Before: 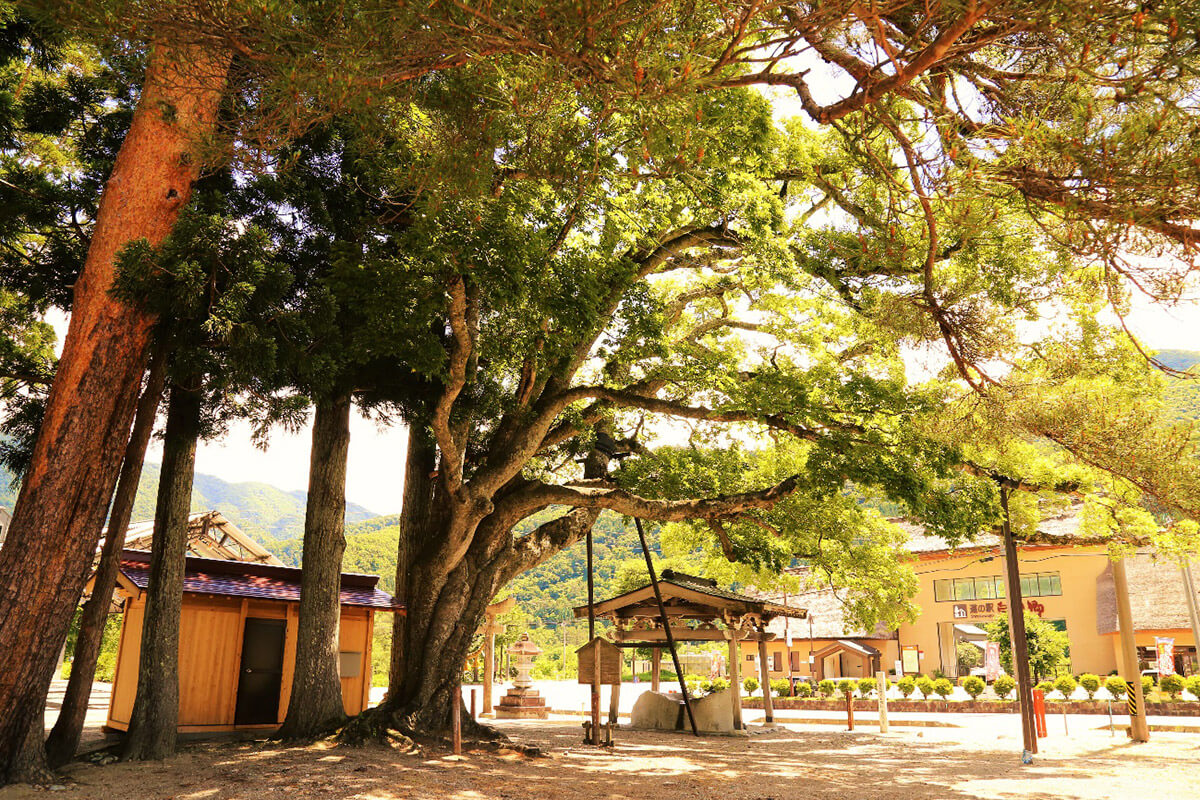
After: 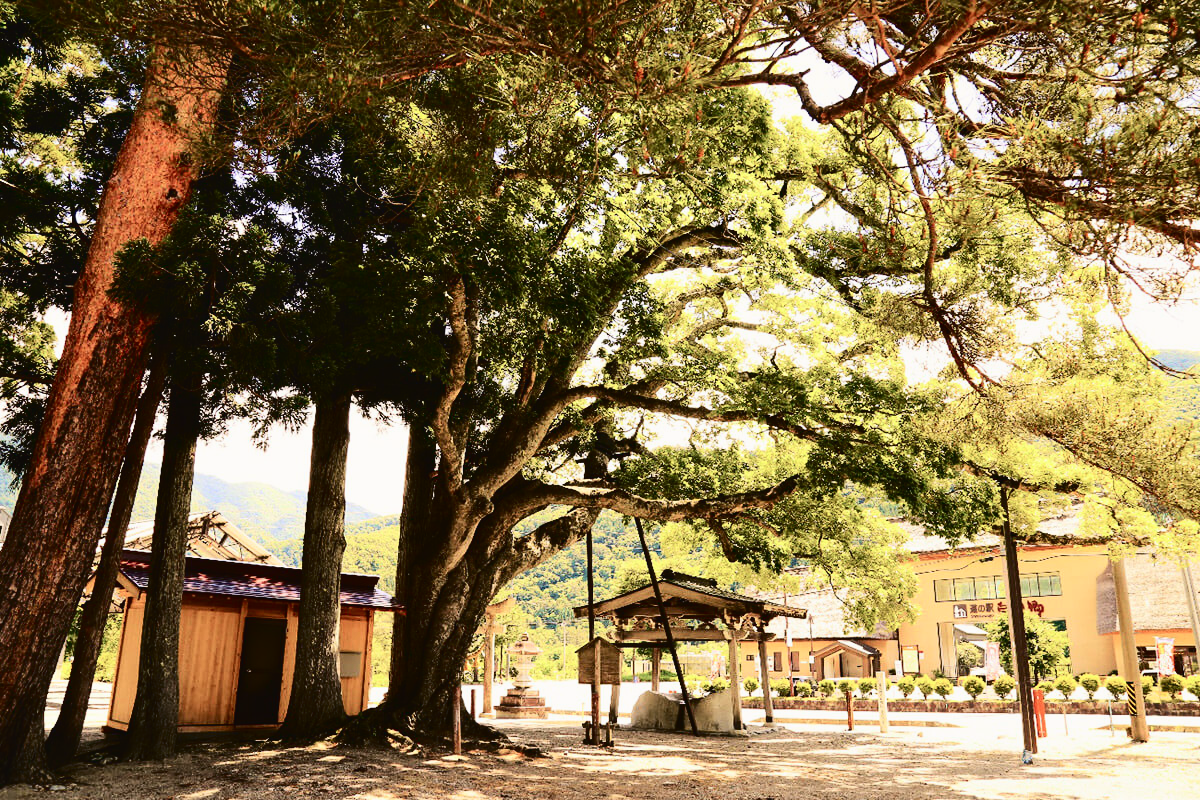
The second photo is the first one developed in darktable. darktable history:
tone curve: curves: ch0 [(0, 0.023) (0.132, 0.075) (0.241, 0.178) (0.487, 0.491) (0.782, 0.8) (1, 0.989)]; ch1 [(0, 0) (0.396, 0.369) (0.467, 0.454) (0.498, 0.5) (0.518, 0.517) (0.57, 0.586) (0.619, 0.663) (0.692, 0.744) (1, 1)]; ch2 [(0, 0) (0.427, 0.416) (0.483, 0.481) (0.503, 0.503) (0.526, 0.527) (0.563, 0.573) (0.632, 0.667) (0.705, 0.737) (0.985, 0.966)], color space Lab, independent channels
shadows and highlights: shadows 37.27, highlights -28.18, soften with gaussian
contrast brightness saturation: contrast 0.25, saturation -0.31
